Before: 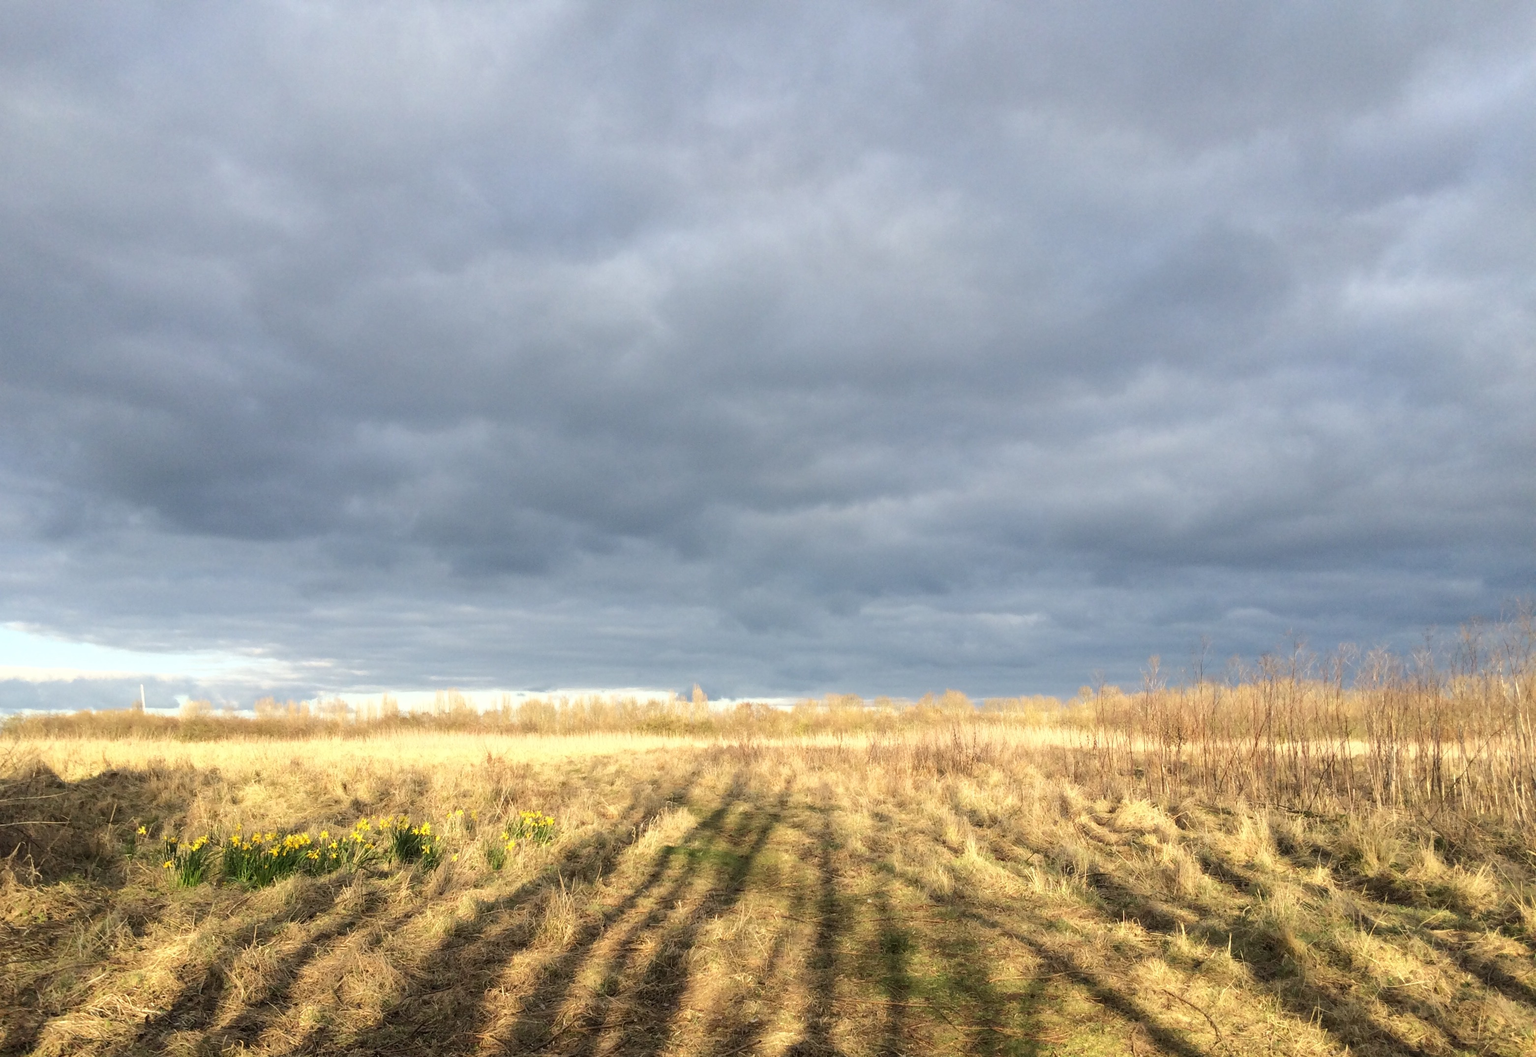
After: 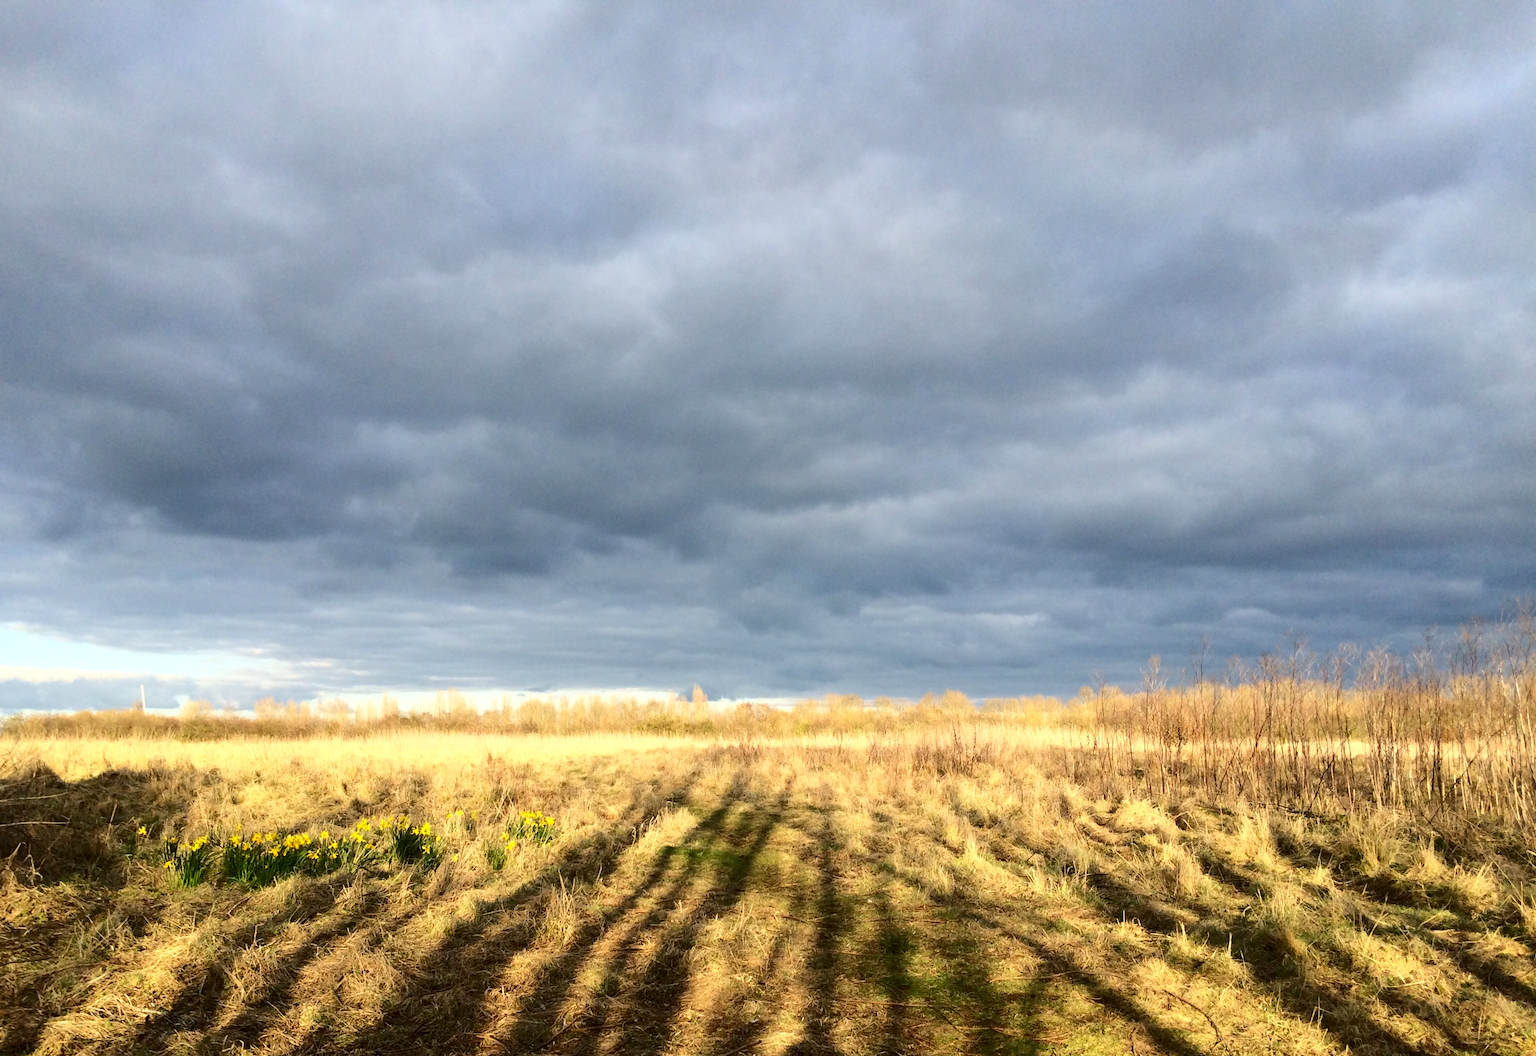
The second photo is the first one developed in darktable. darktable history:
contrast brightness saturation: contrast 0.211, brightness -0.112, saturation 0.212
